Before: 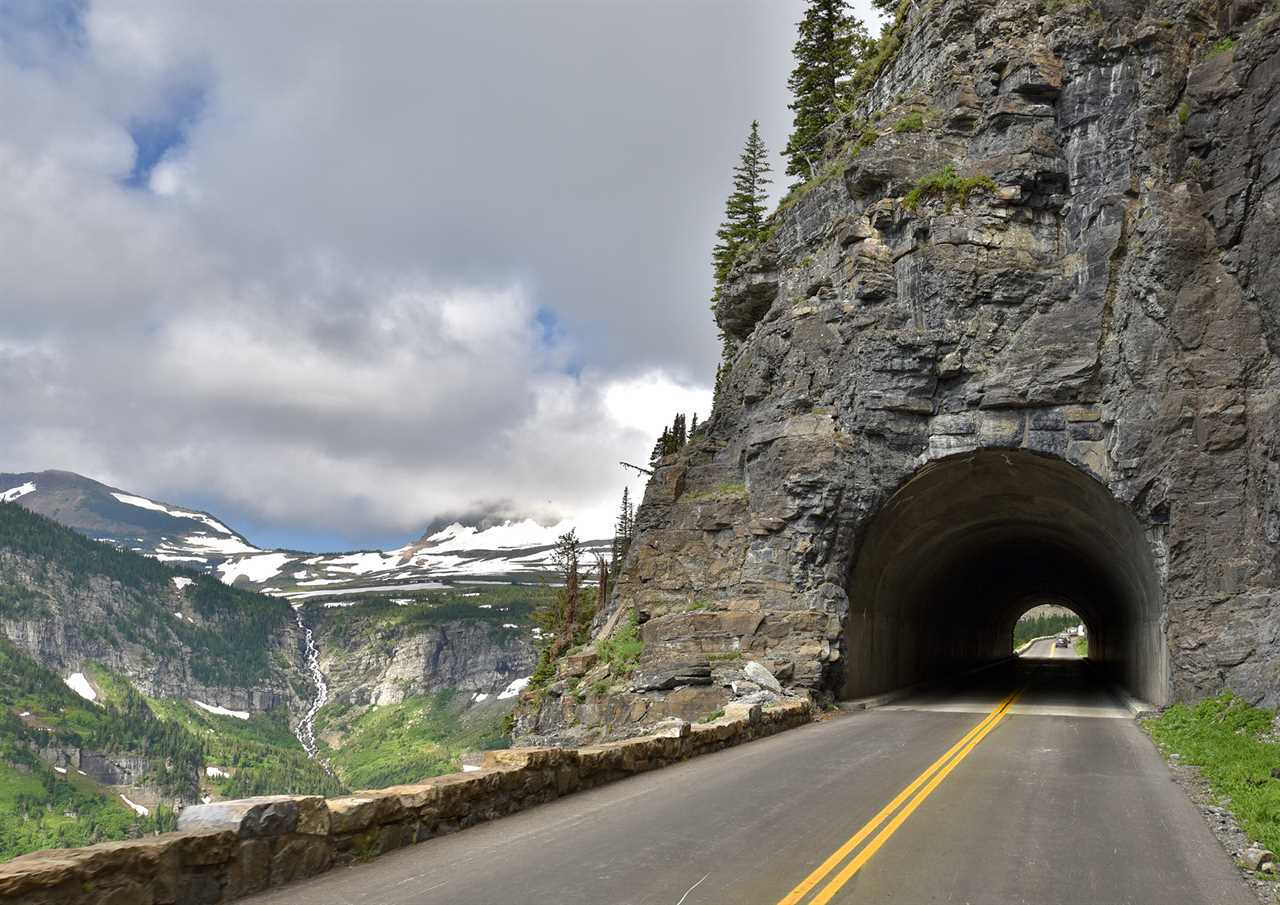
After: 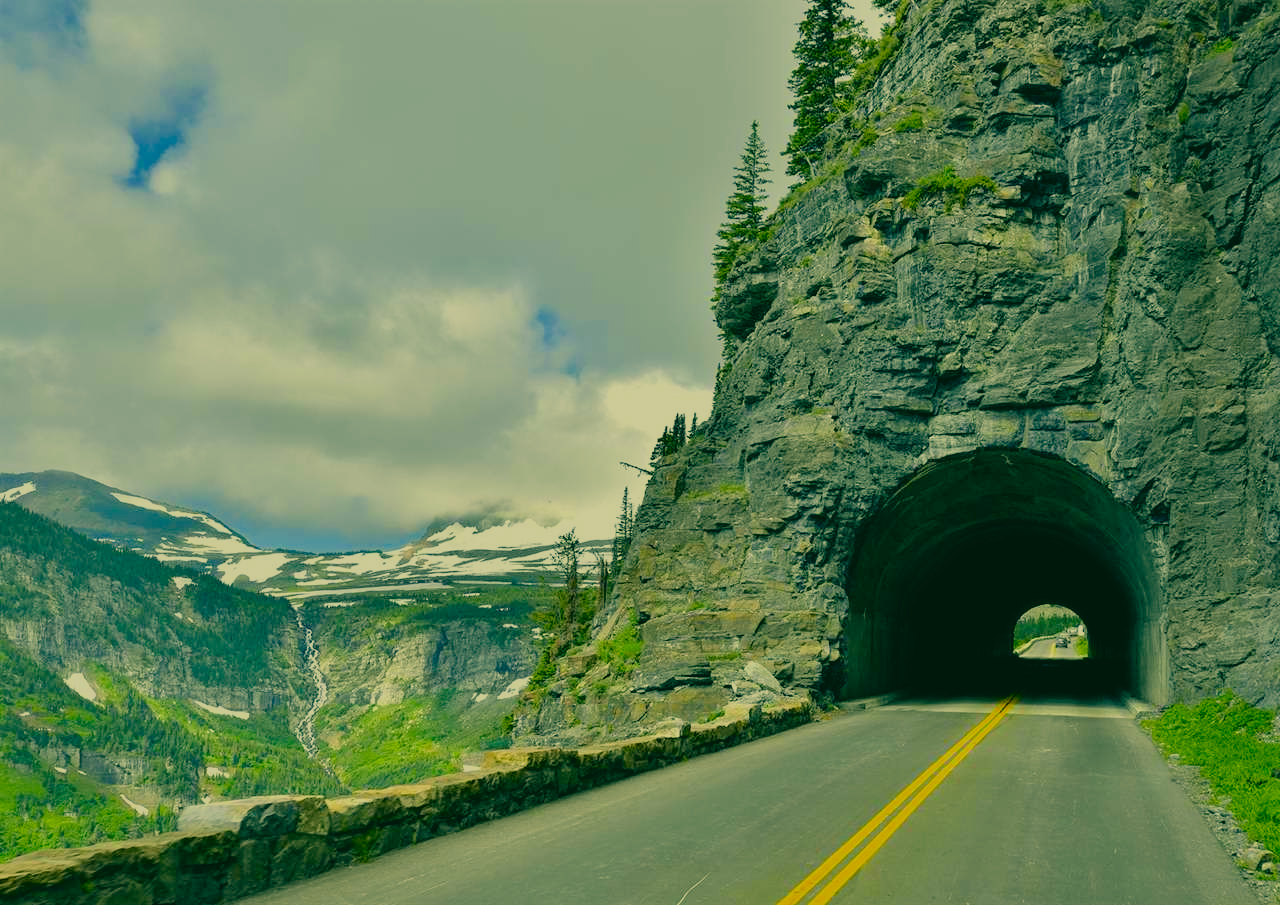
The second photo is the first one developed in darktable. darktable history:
color correction: highlights a* 1.83, highlights b* 34.02, shadows a* -36.68, shadows b* -5.48
filmic rgb: black relative exposure -8.79 EV, white relative exposure 4.98 EV, threshold 6 EV, target black luminance 0%, hardness 3.77, latitude 66.34%, contrast 0.822, highlights saturation mix 10%, shadows ↔ highlights balance 20%, add noise in highlights 0.1, color science v4 (2020), iterations of high-quality reconstruction 0, type of noise poissonian, enable highlight reconstruction true
